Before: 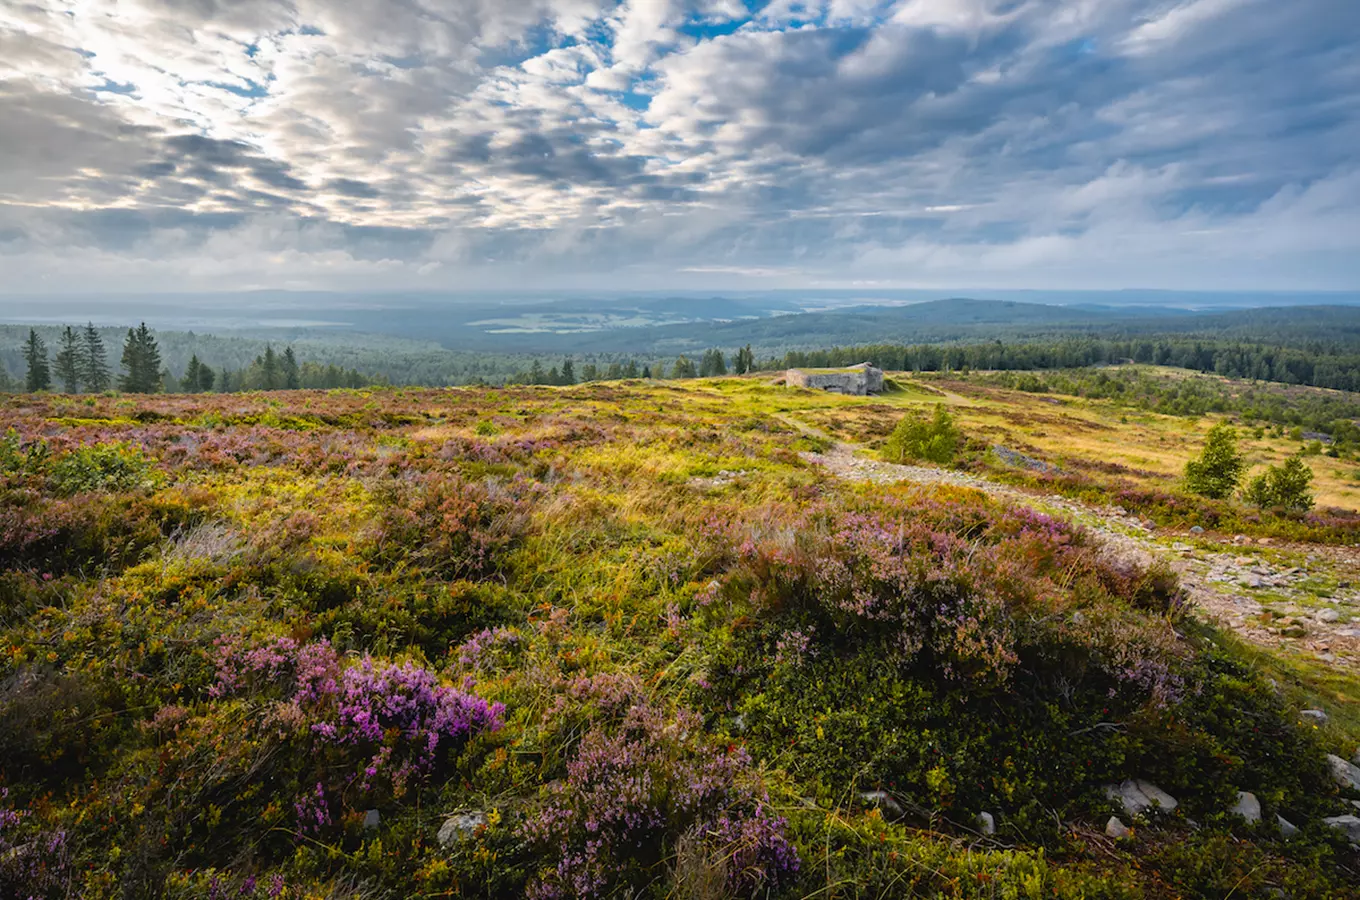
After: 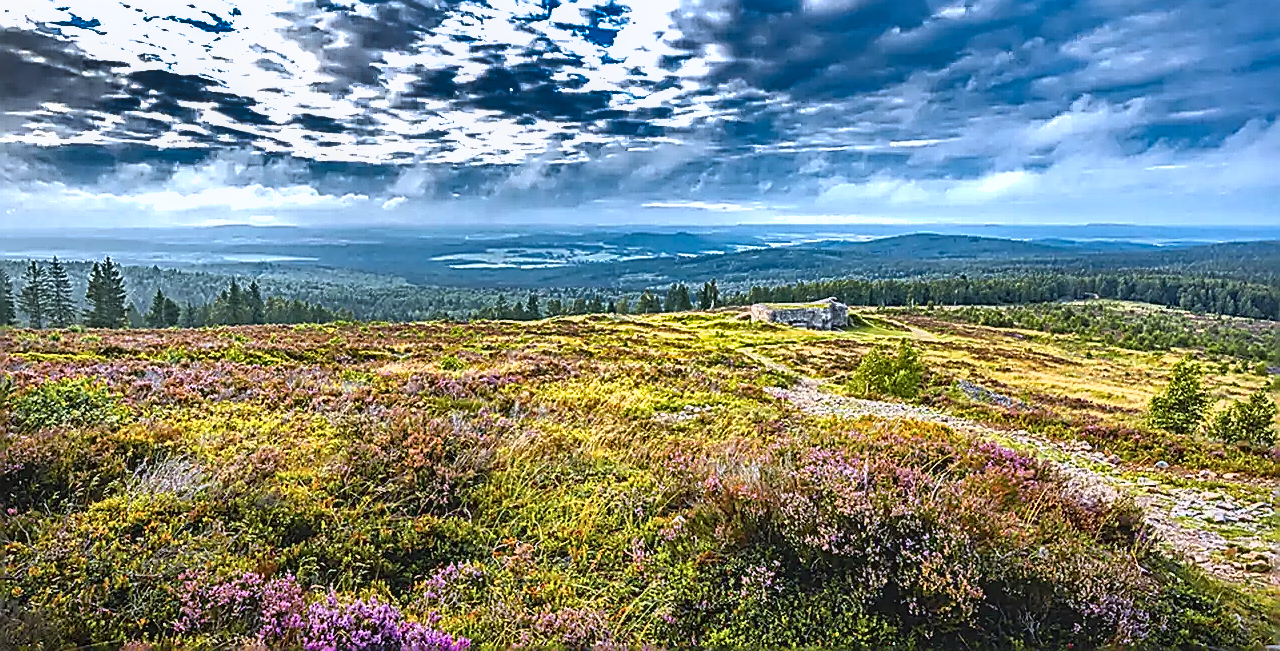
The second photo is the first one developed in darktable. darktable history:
shadows and highlights: shadows 20.79, highlights -82.74, soften with gaussian
local contrast: detail 109%
crop: left 2.593%, top 7.306%, right 3.267%, bottom 20.293%
color calibration: x 0.37, y 0.382, temperature 4314.78 K
tone equalizer: -8 EV -0.733 EV, -7 EV -0.67 EV, -6 EV -0.59 EV, -5 EV -0.419 EV, -3 EV 0.394 EV, -2 EV 0.6 EV, -1 EV 0.678 EV, +0 EV 0.752 EV, smoothing diameter 24.97%, edges refinement/feathering 8.38, preserve details guided filter
sharpen: amount 1.989
exposure: black level correction 0, compensate highlight preservation false
